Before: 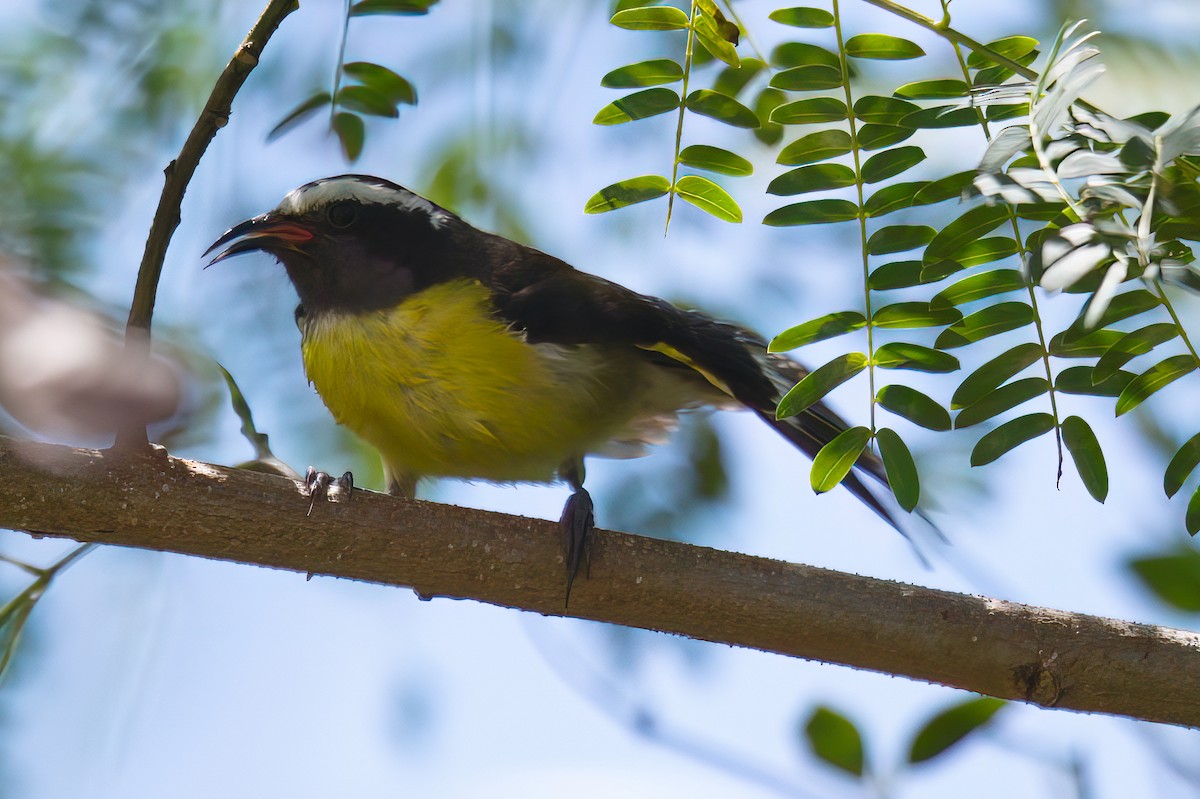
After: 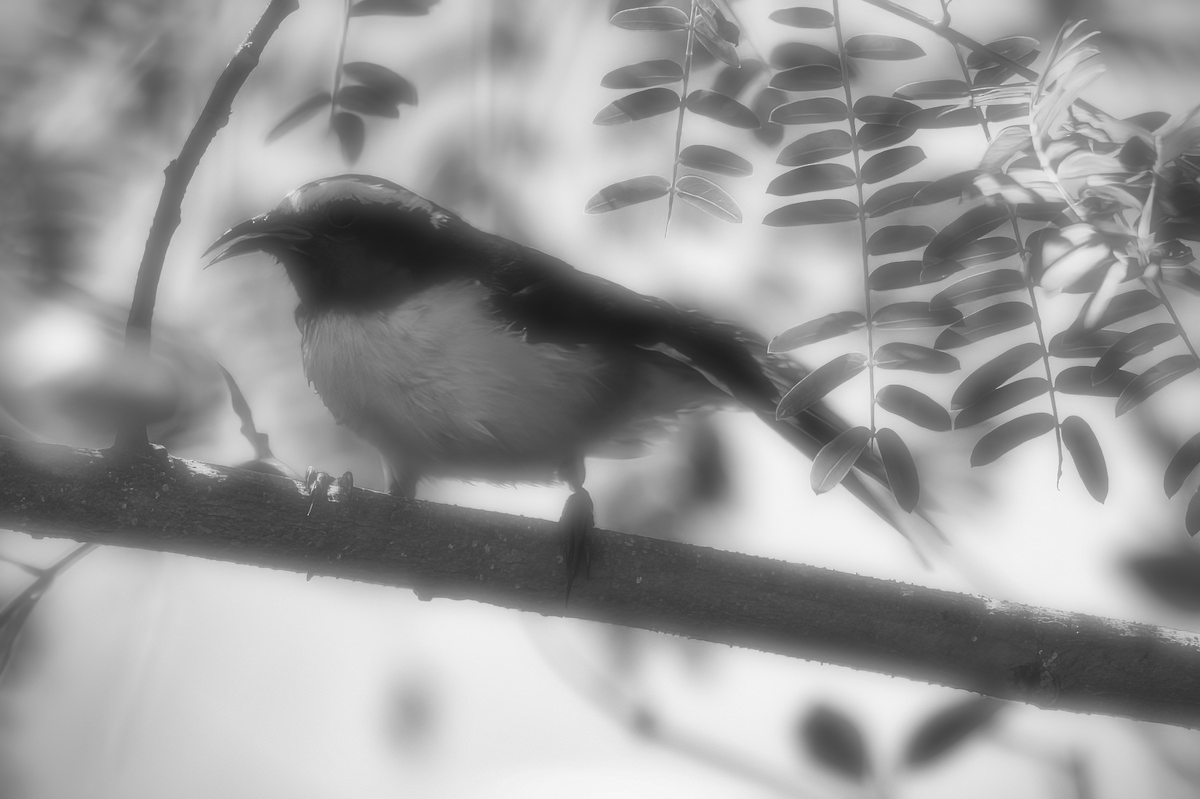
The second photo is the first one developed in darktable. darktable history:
velvia: strength 17%
shadows and highlights: soften with gaussian
local contrast: mode bilateral grid, contrast 20, coarseness 50, detail 120%, midtone range 0.2
soften "1": on, module defaults | blend: blend mode normal, opacity 81%; mask: uniform (no mask)
color correction: highlights a* 0.162, highlights b* 29.53, shadows a* -0.162, shadows b* 21.09
monochrome: a -3.63, b -0.465
vignetting: fall-off start 88.53%, fall-off radius 44.2%, saturation 0.376, width/height ratio 1.161
